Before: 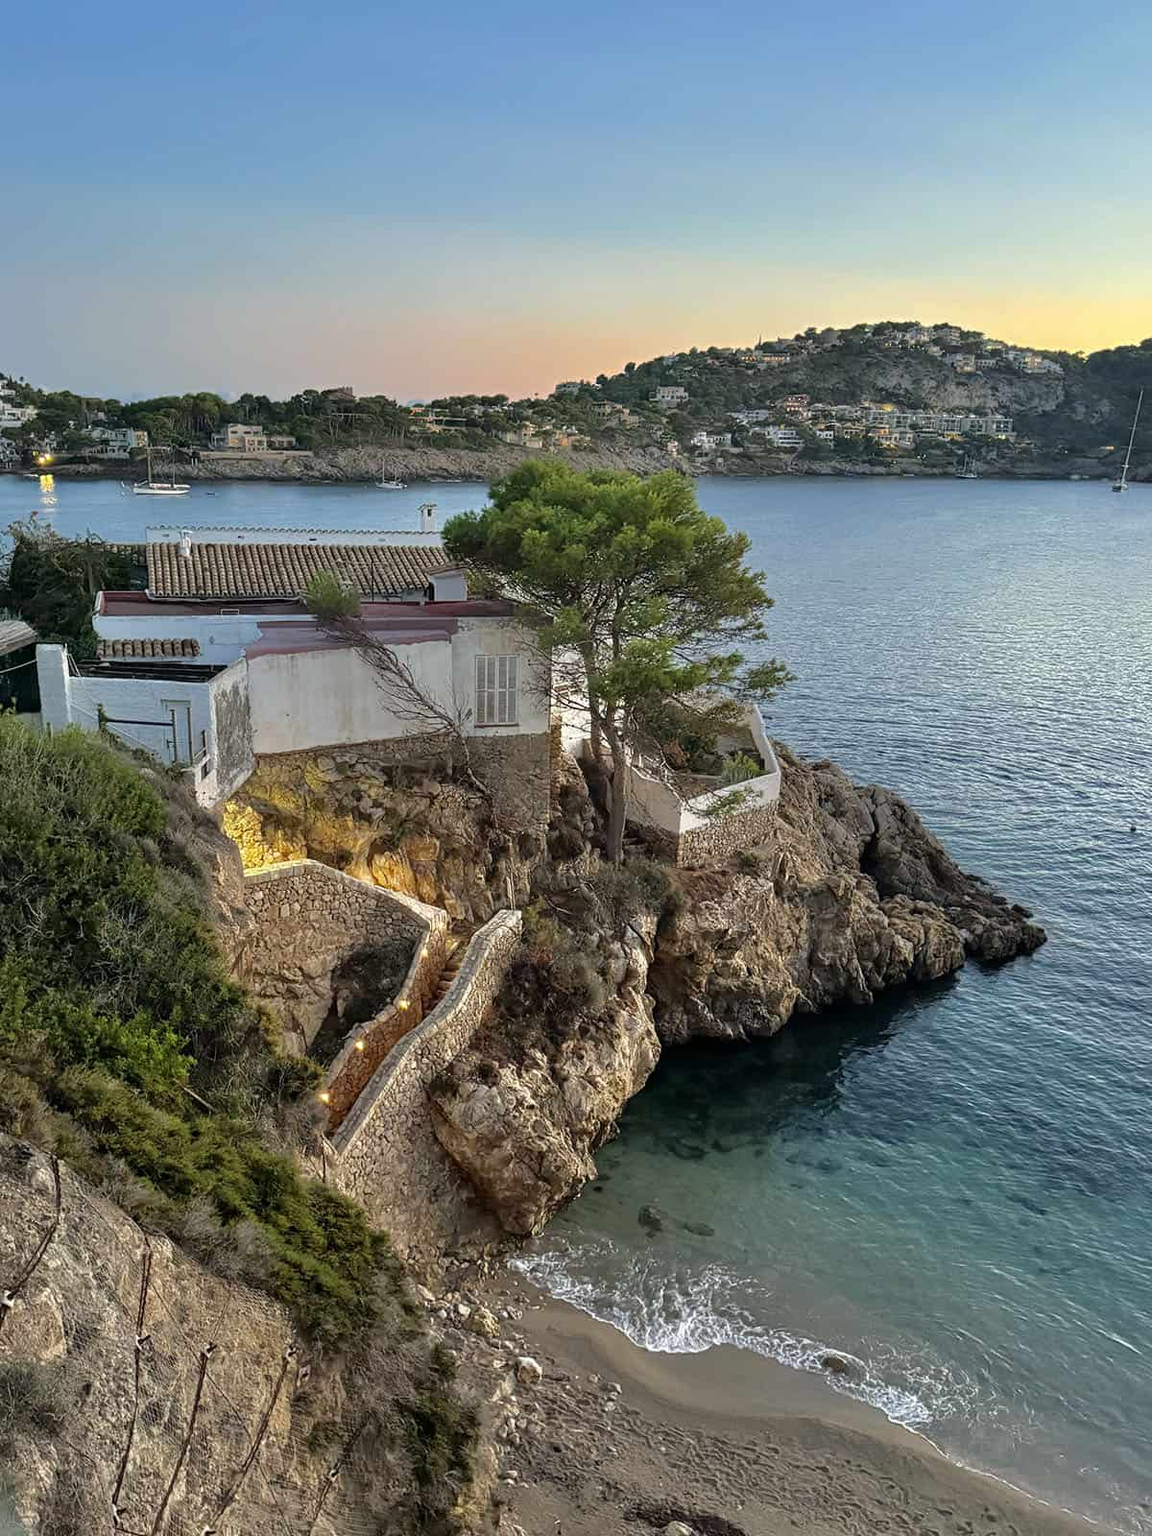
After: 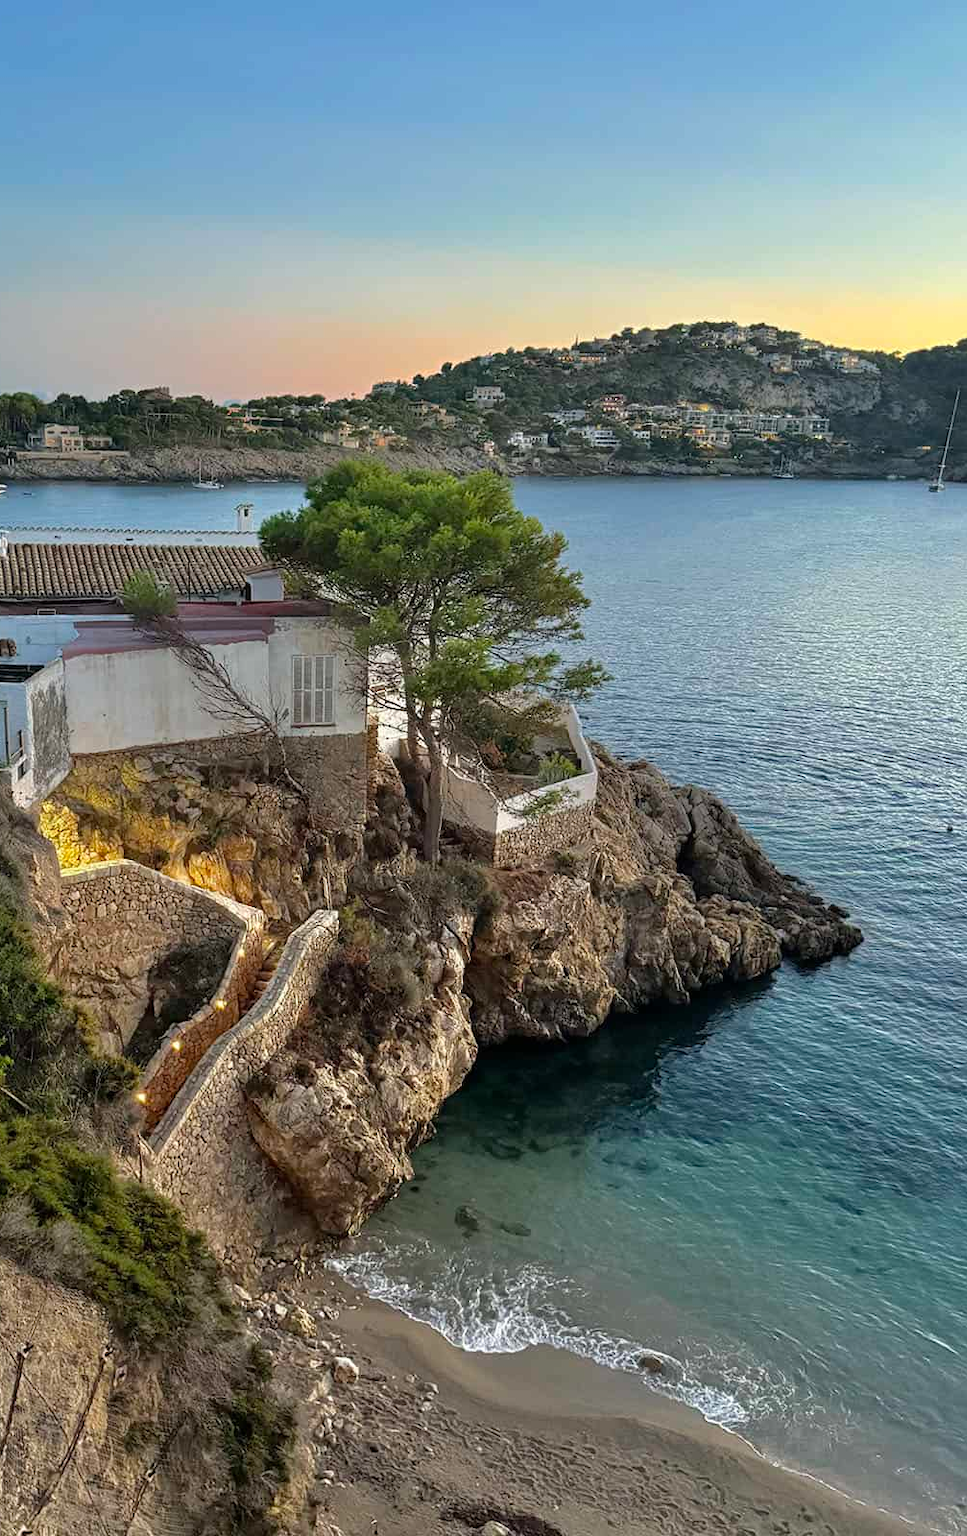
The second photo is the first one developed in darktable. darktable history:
crop: left 15.952%
